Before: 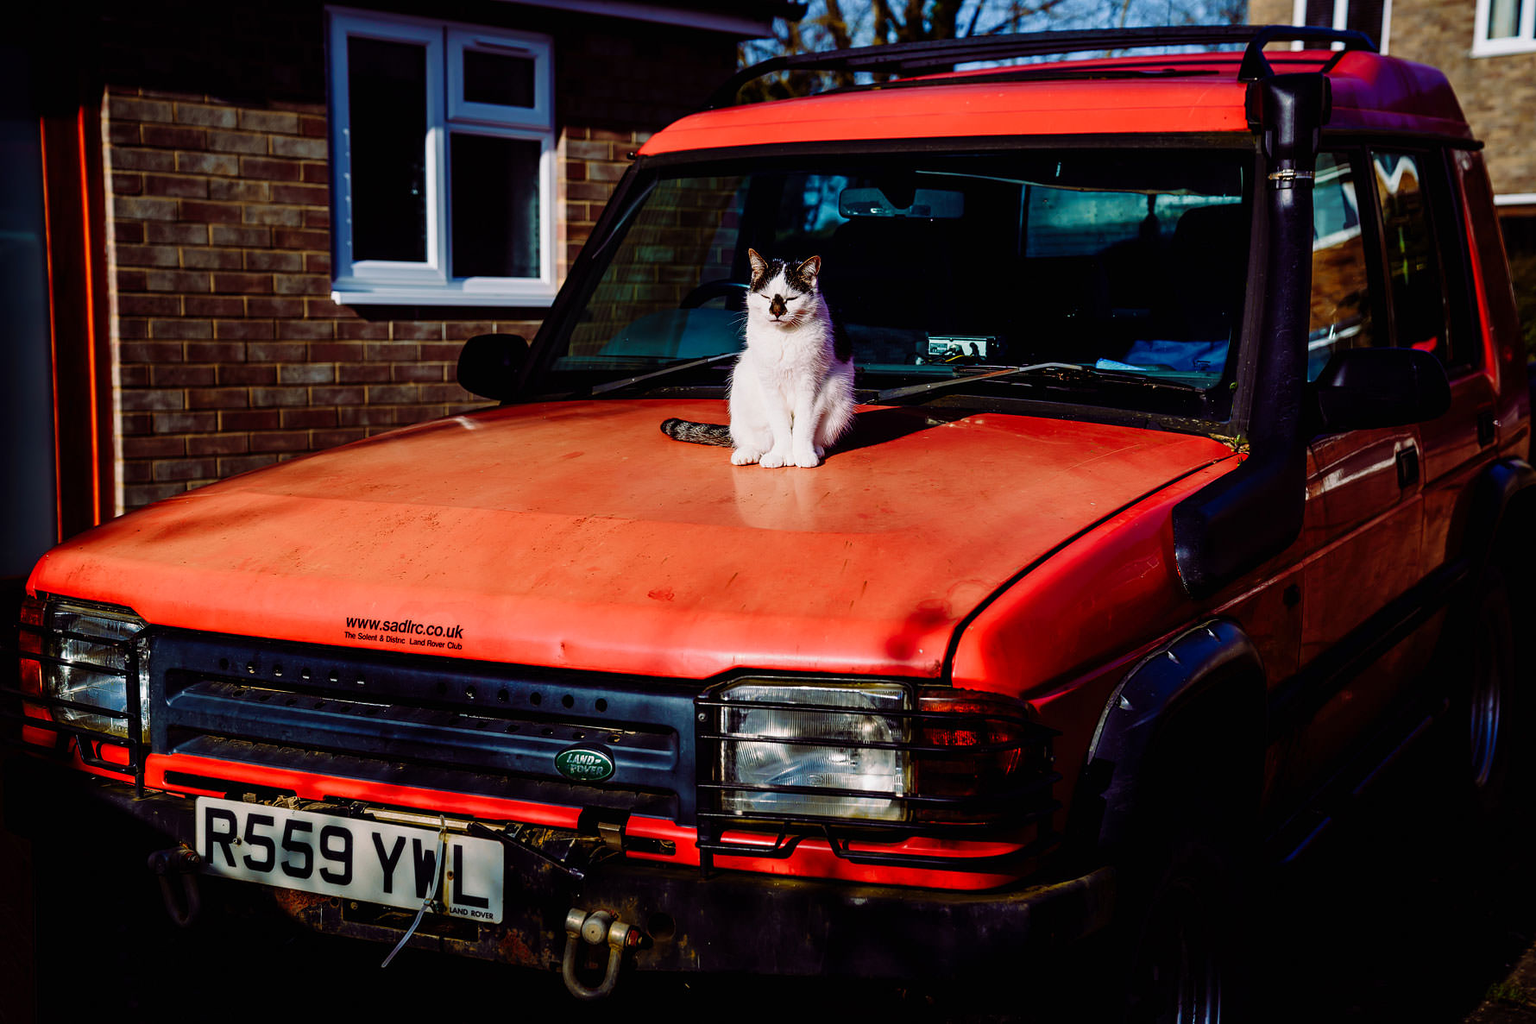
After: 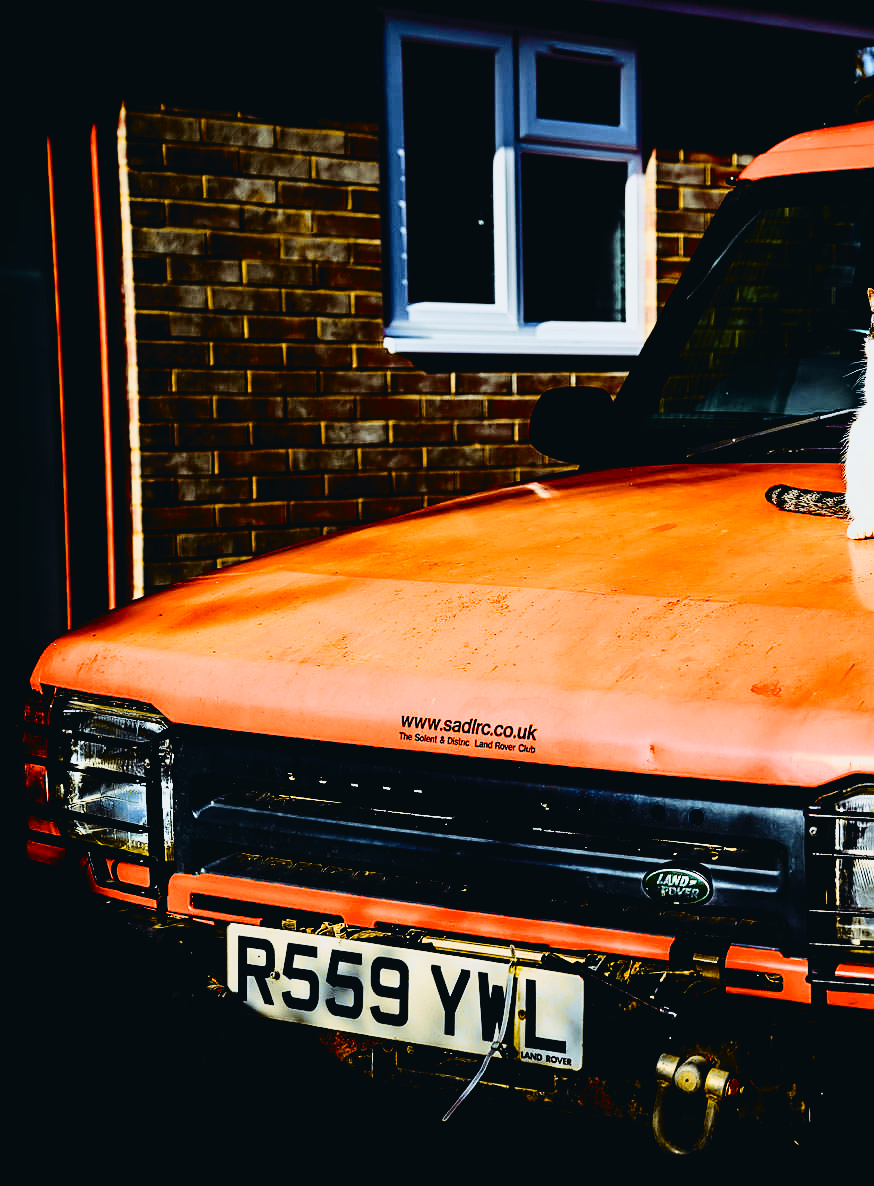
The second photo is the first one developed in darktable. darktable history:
filmic rgb: black relative exposure -5 EV, white relative exposure 3.5 EV, hardness 3.19, contrast 1.4, highlights saturation mix -50%
crop and rotate: left 0%, top 0%, right 50.845%
sharpen: radius 1.864, amount 0.398, threshold 1.271
tone curve: curves: ch0 [(0, 0.029) (0.087, 0.084) (0.227, 0.239) (0.46, 0.576) (0.657, 0.796) (0.861, 0.932) (0.997, 0.951)]; ch1 [(0, 0) (0.353, 0.344) (0.45, 0.46) (0.502, 0.494) (0.534, 0.523) (0.573, 0.576) (0.602, 0.631) (0.647, 0.669) (1, 1)]; ch2 [(0, 0) (0.333, 0.346) (0.385, 0.395) (0.44, 0.466) (0.5, 0.493) (0.521, 0.56) (0.553, 0.579) (0.573, 0.599) (0.667, 0.777) (1, 1)], color space Lab, independent channels, preserve colors none
color balance rgb: perceptual saturation grading › global saturation 20%, perceptual saturation grading › highlights -50%, perceptual saturation grading › shadows 30%, perceptual brilliance grading › global brilliance 10%, perceptual brilliance grading › shadows 15%
